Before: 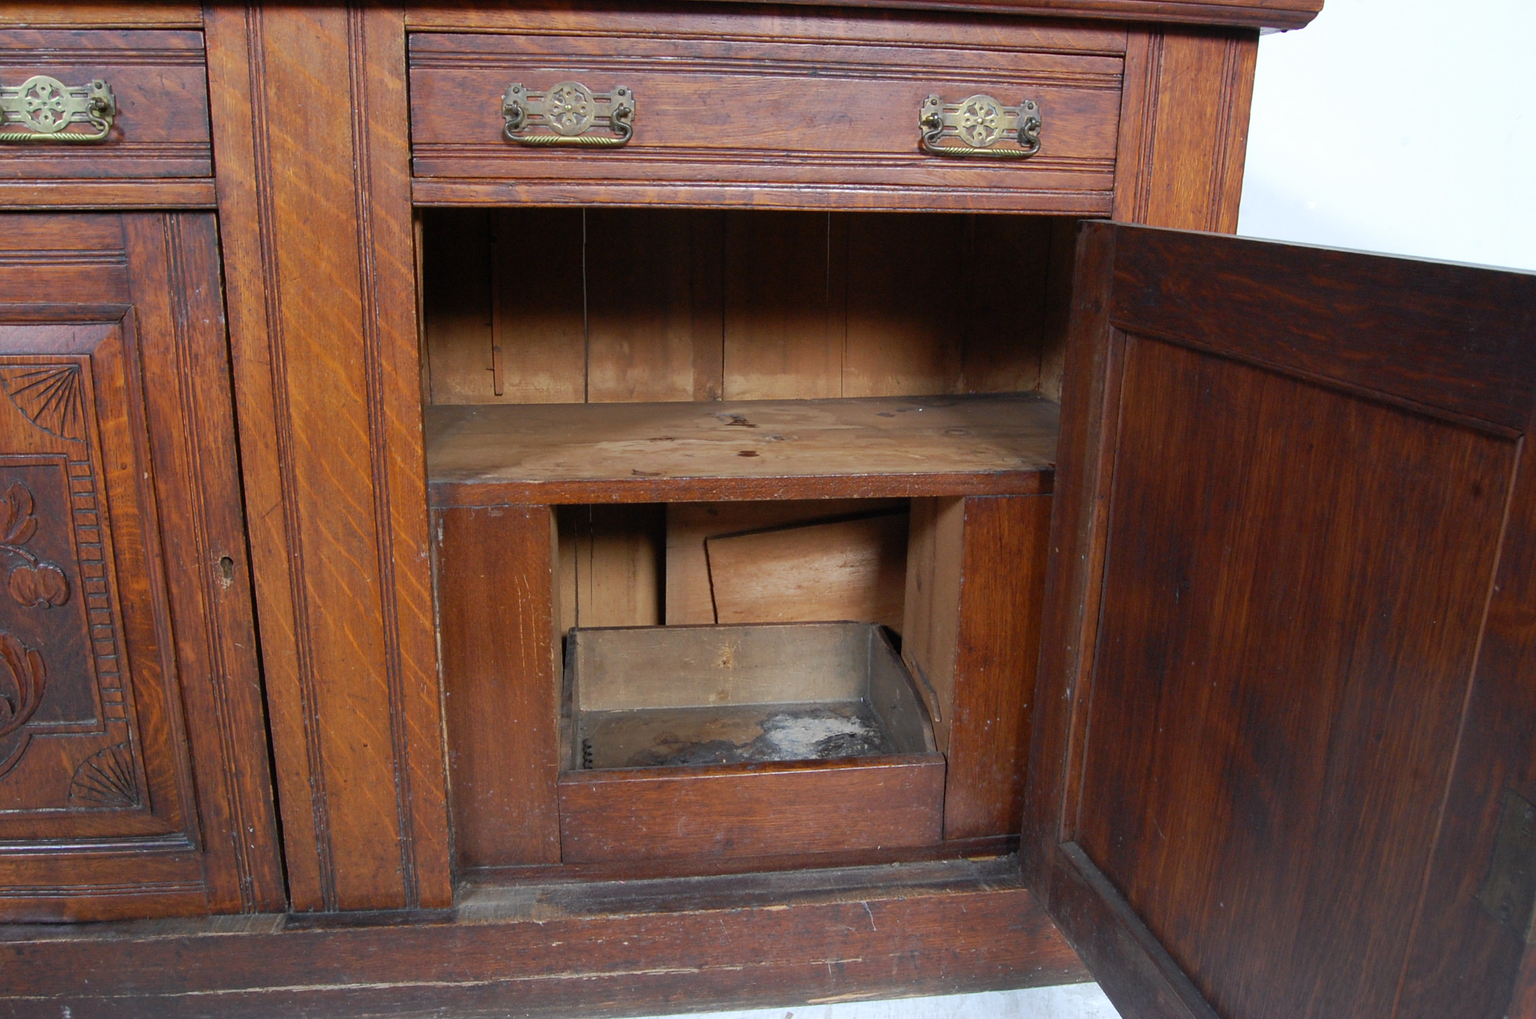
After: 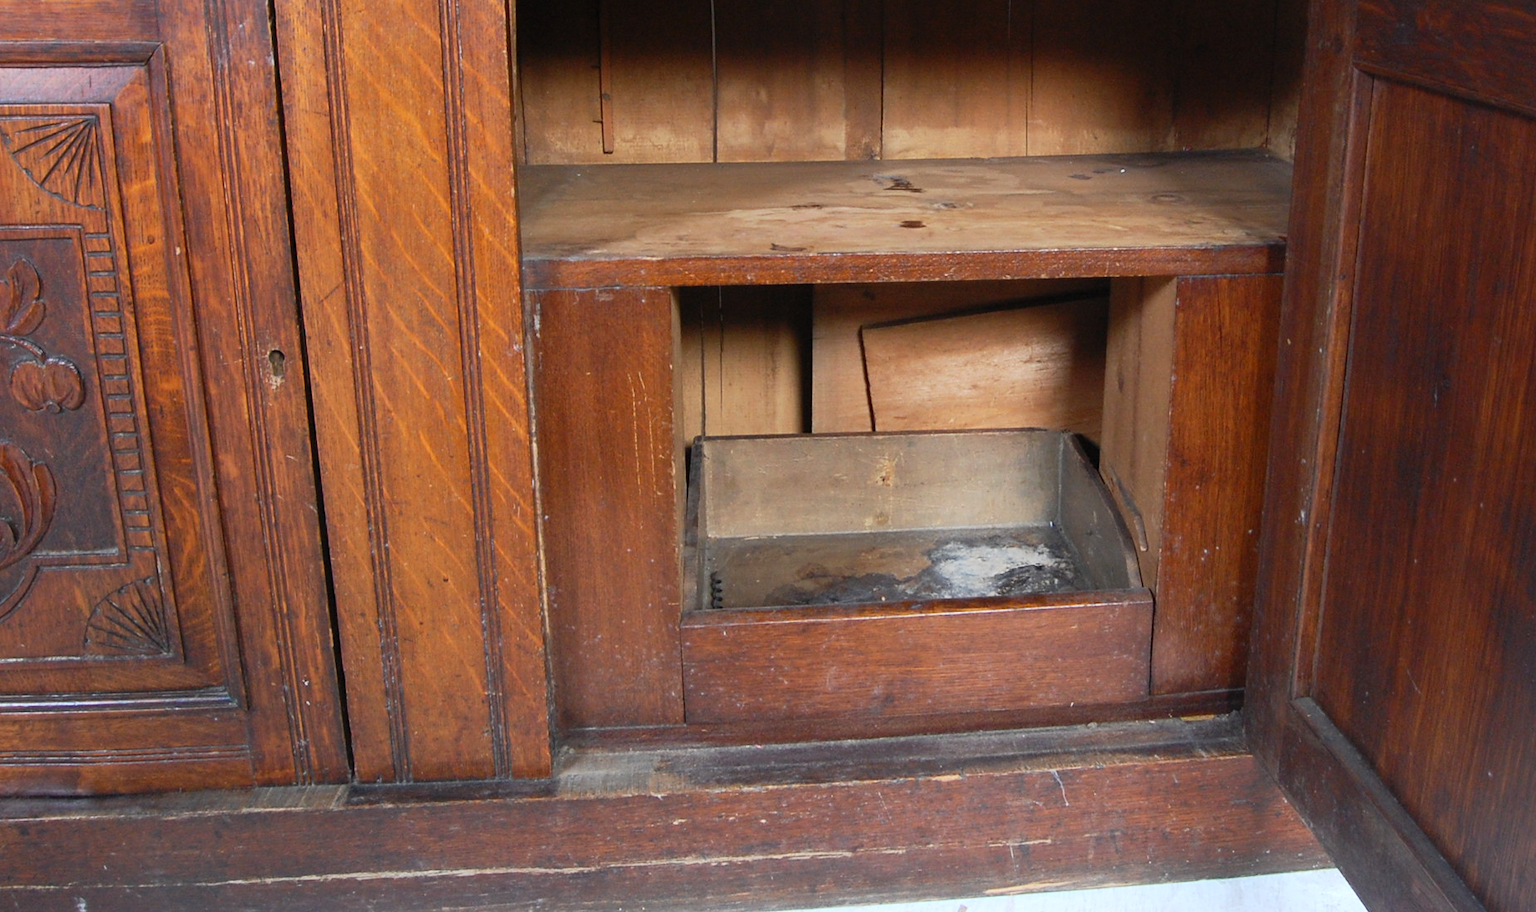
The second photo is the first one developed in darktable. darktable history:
crop: top 26.531%, right 17.959%
contrast brightness saturation: contrast 0.2, brightness 0.15, saturation 0.14
base curve: preserve colors none
